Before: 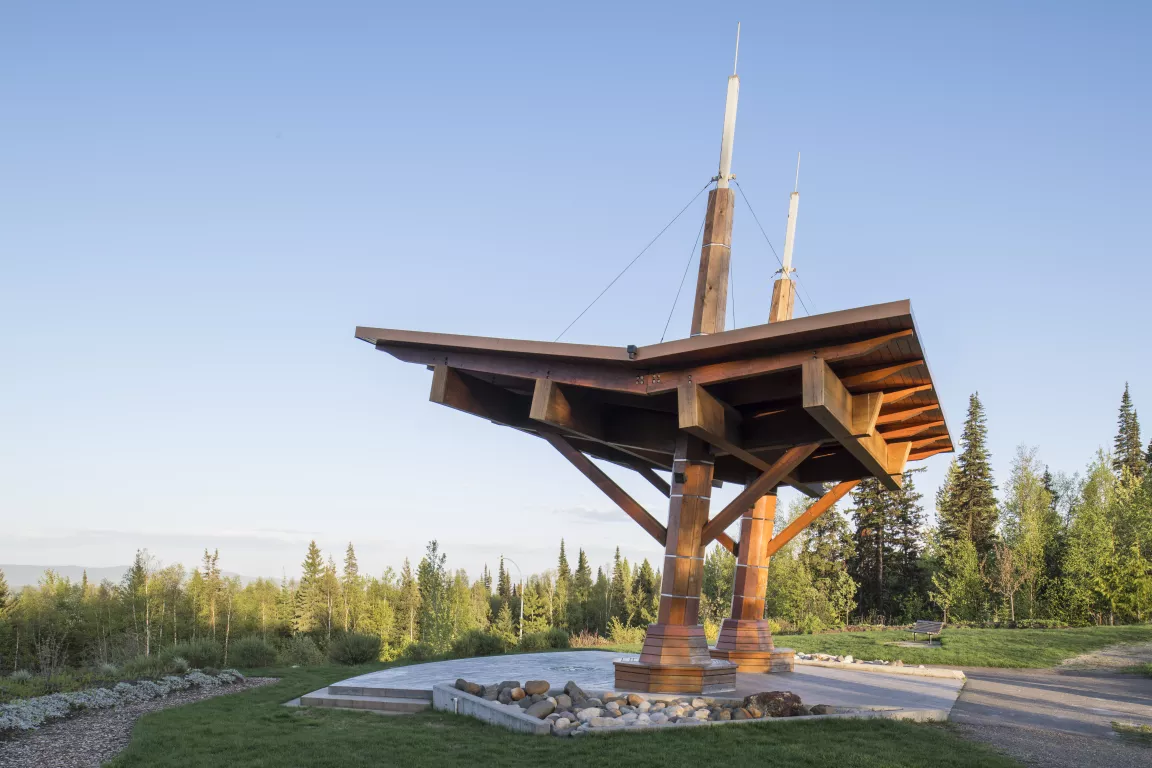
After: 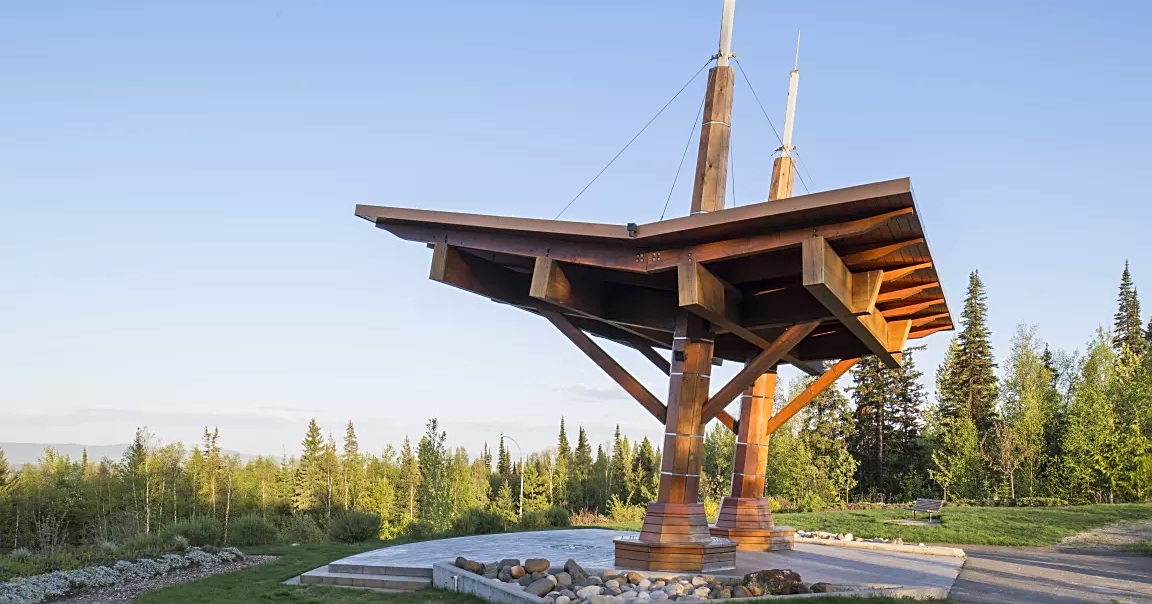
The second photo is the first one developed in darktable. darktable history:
crop and rotate: top 15.921%, bottom 5.317%
color correction: highlights b* 0.036, saturation 1.15
sharpen: on, module defaults
